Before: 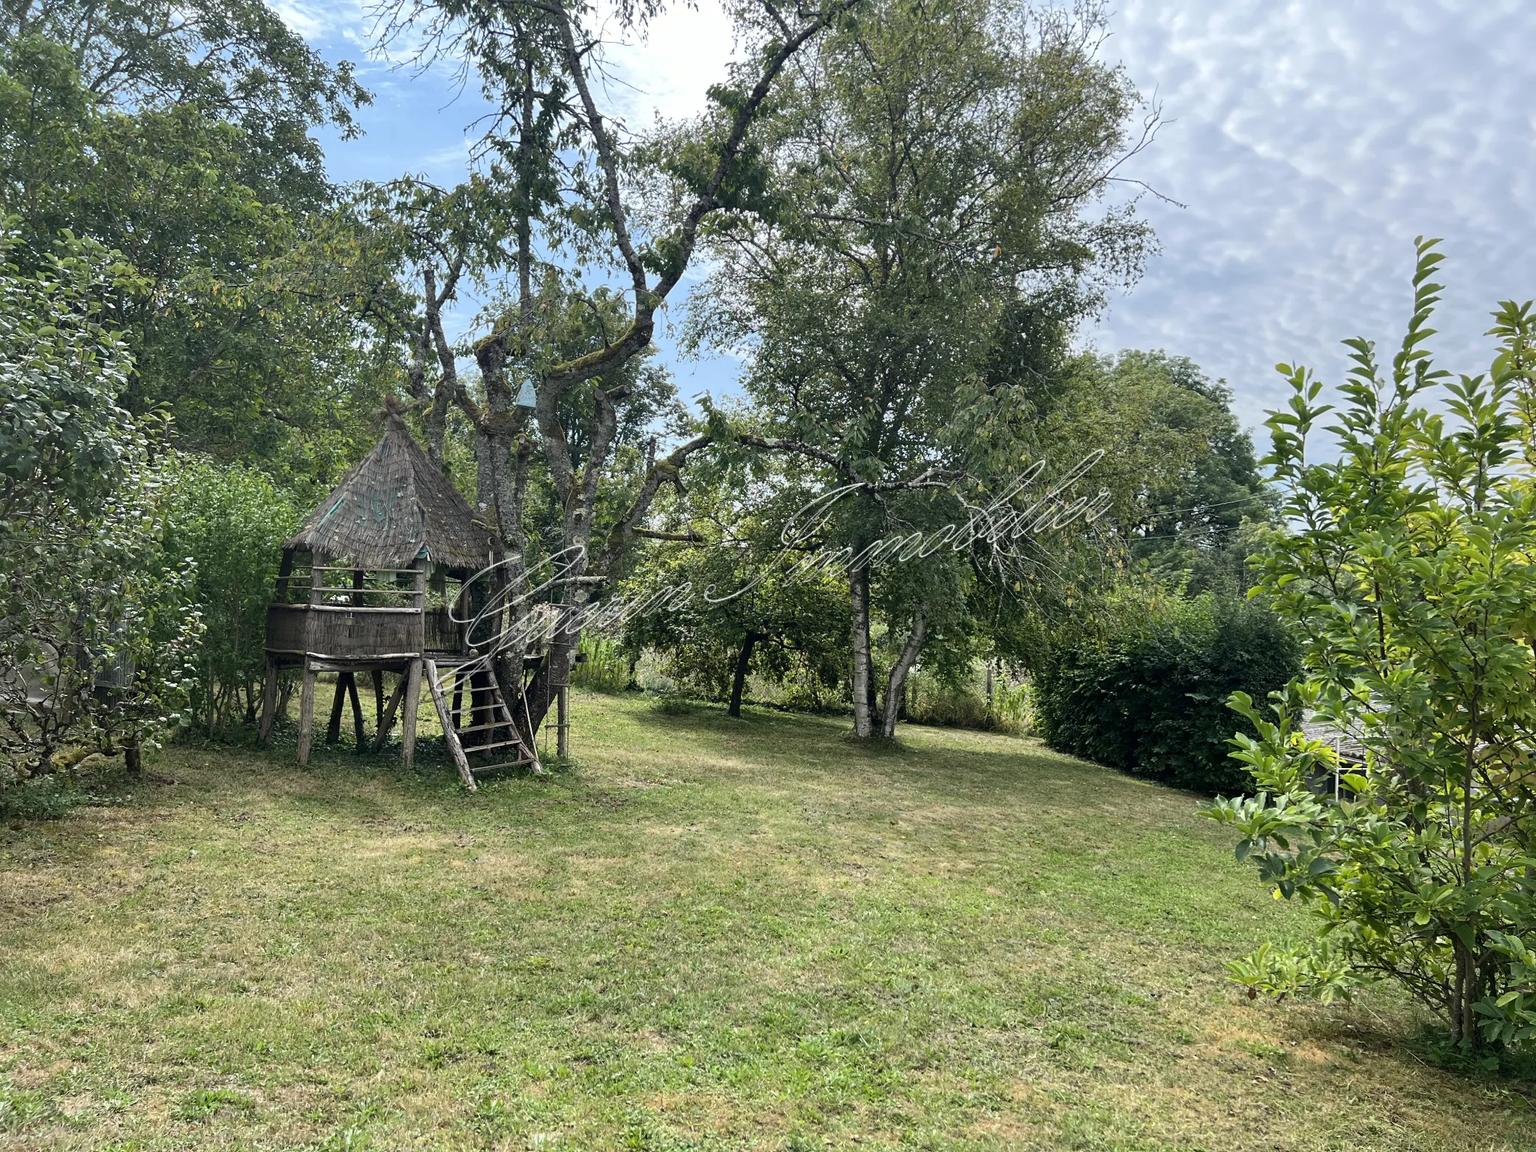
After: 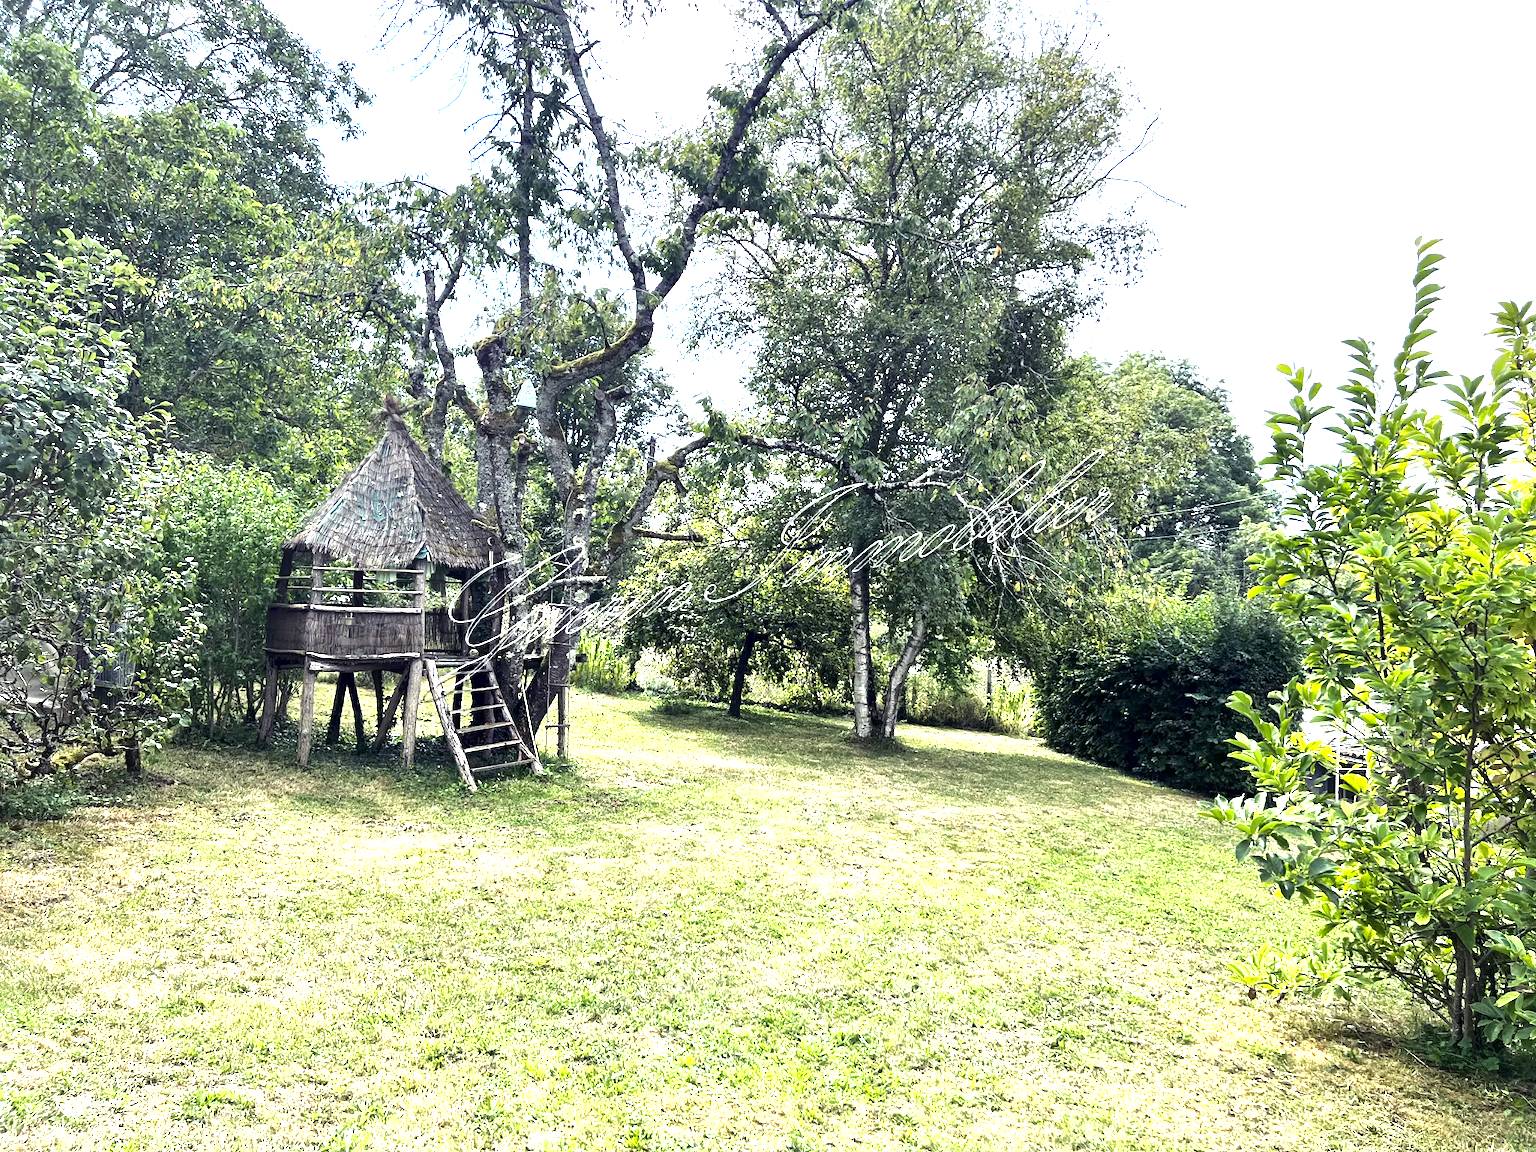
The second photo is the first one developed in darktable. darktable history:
exposure: black level correction 0, exposure 1.001 EV, compensate highlight preservation false
contrast brightness saturation: saturation -0.065
color balance rgb: shadows lift › luminance -21.935%, shadows lift › chroma 9.051%, shadows lift › hue 282.86°, power › chroma 0.981%, power › hue 256.17°, linear chroma grading › global chroma 9.714%, perceptual saturation grading › global saturation -4.053%, perceptual saturation grading › shadows -2.934%, perceptual brilliance grading › global brilliance -4.246%, perceptual brilliance grading › highlights 24.906%, perceptual brilliance grading › mid-tones 7.344%, perceptual brilliance grading › shadows -4.876%, global vibrance 20%
local contrast: mode bilateral grid, contrast 19, coarseness 50, detail 132%, midtone range 0.2
color correction: highlights b* 0.011
